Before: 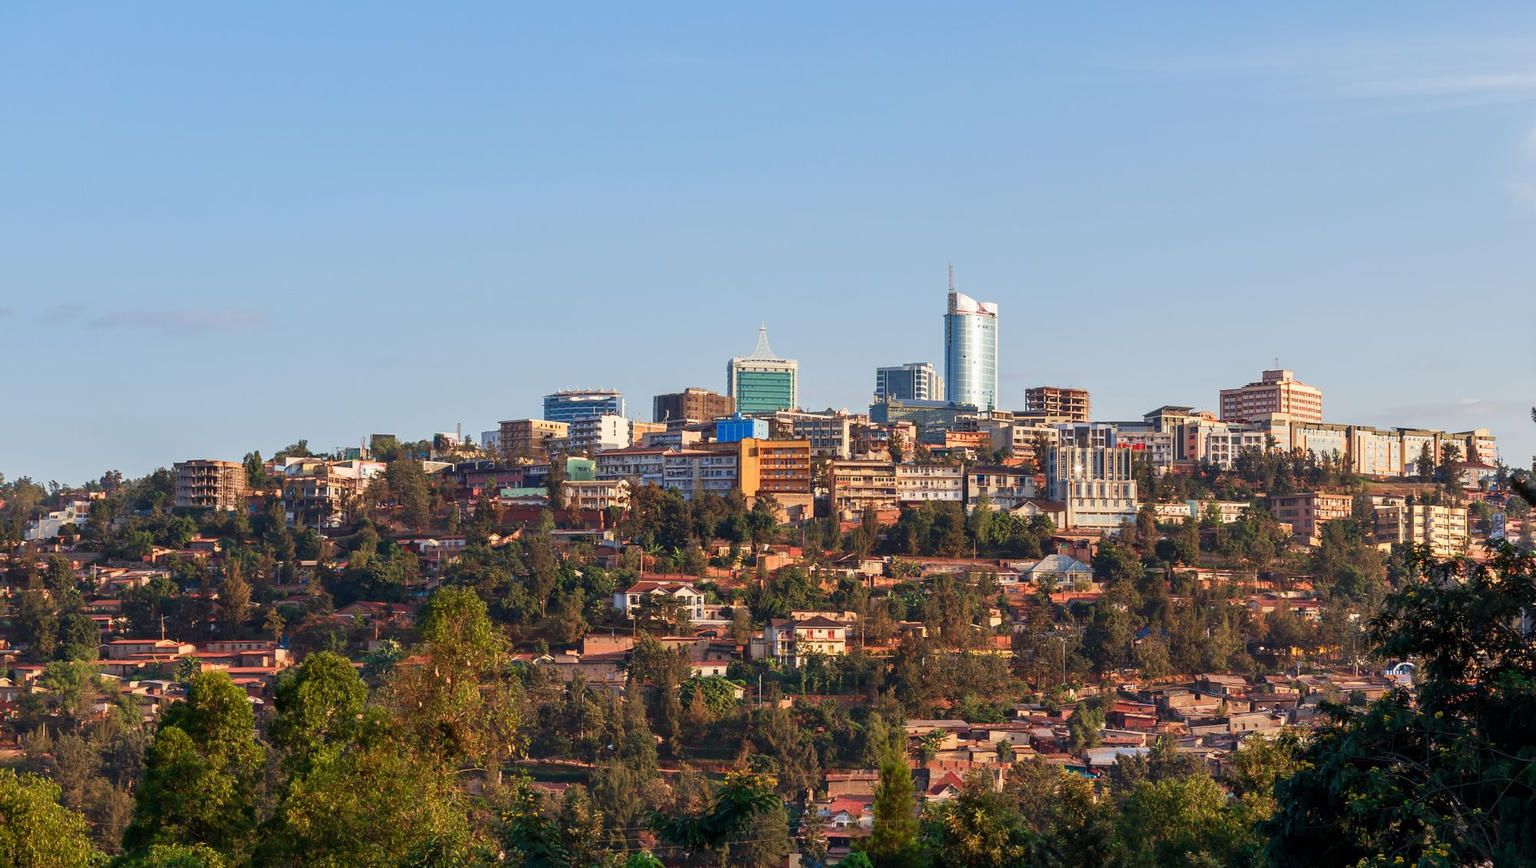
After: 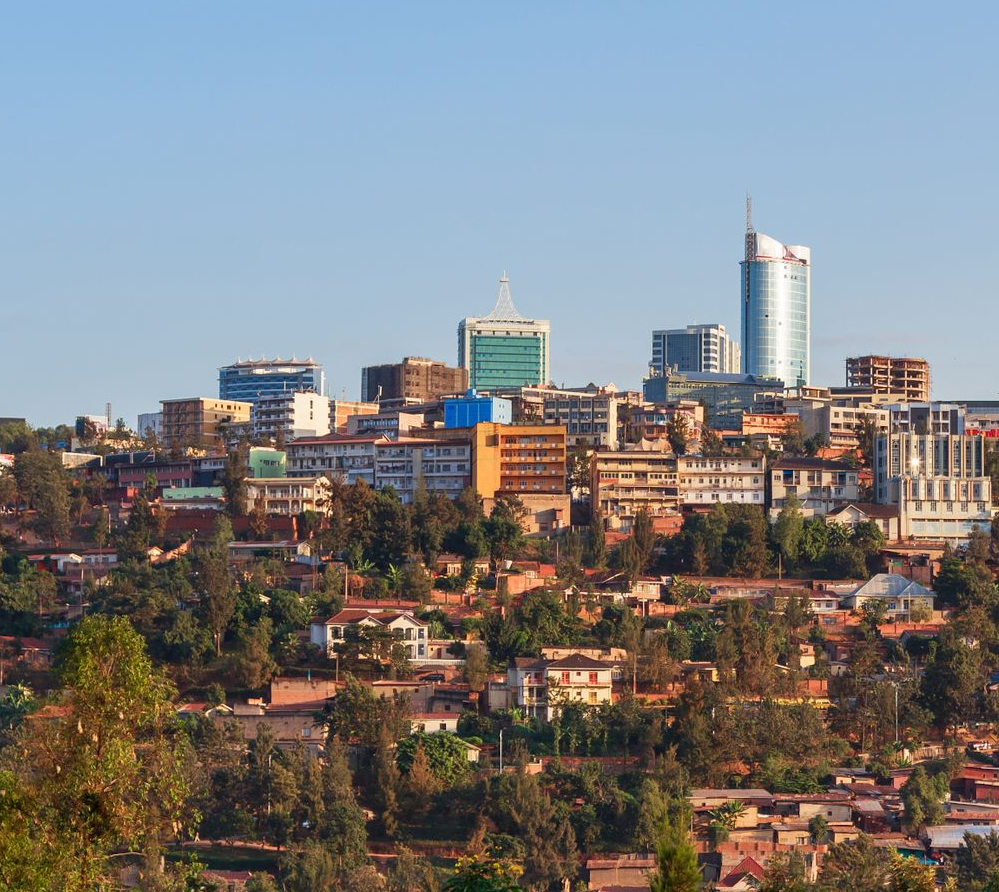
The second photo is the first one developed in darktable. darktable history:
crop and rotate: angle 0.017°, left 24.471%, top 13.091%, right 25.541%, bottom 7.867%
